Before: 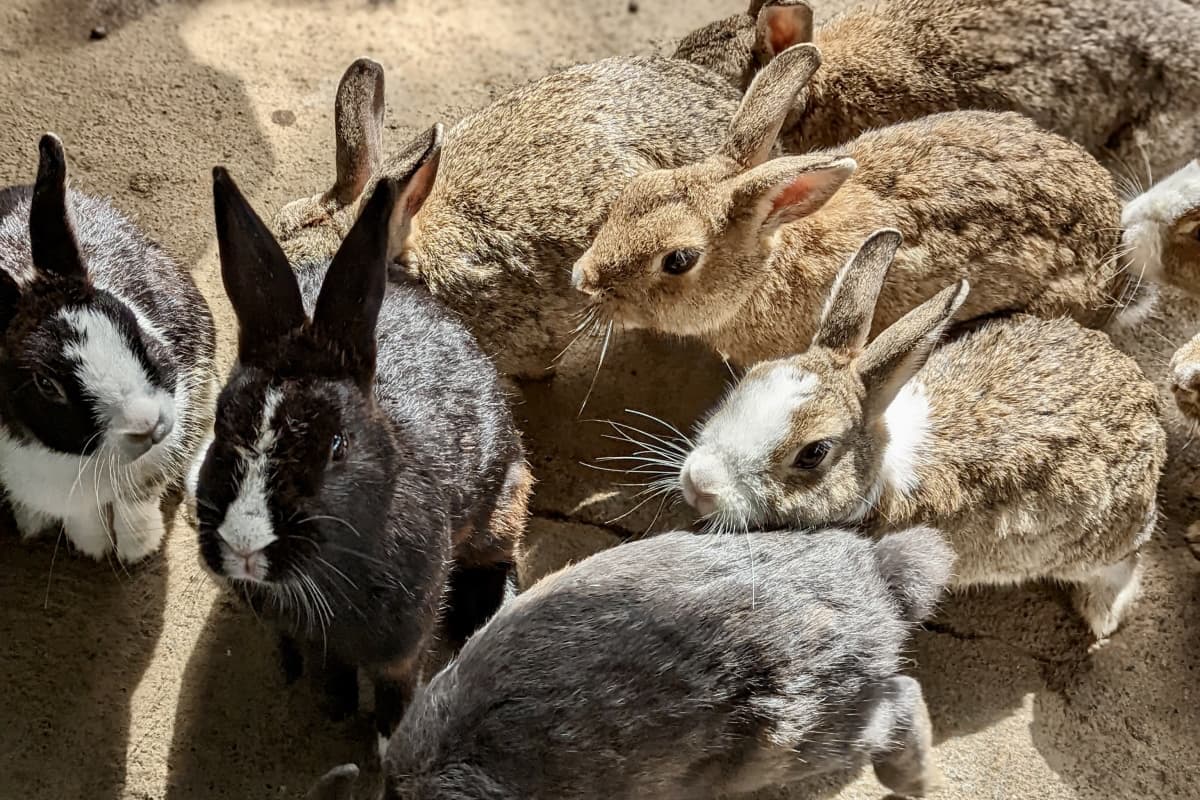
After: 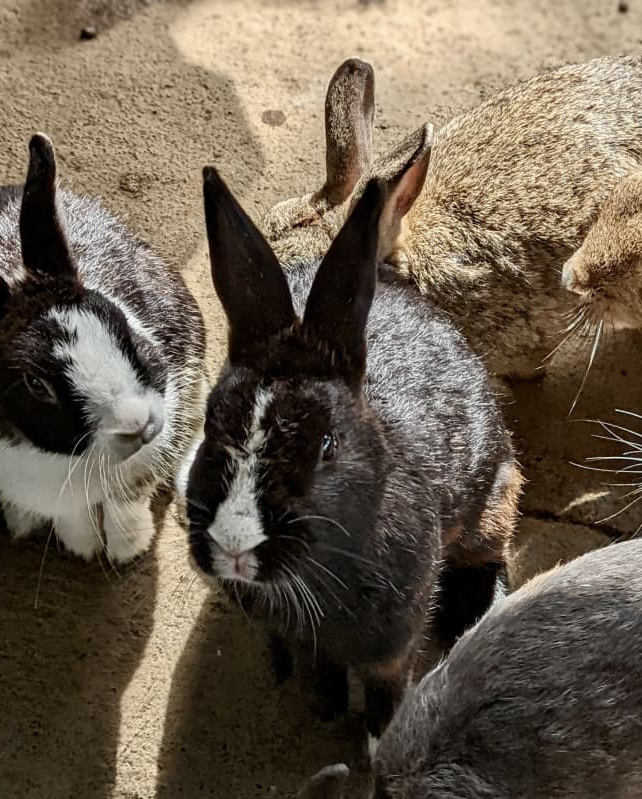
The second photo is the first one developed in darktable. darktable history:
crop: left 0.851%, right 45.588%, bottom 0.084%
